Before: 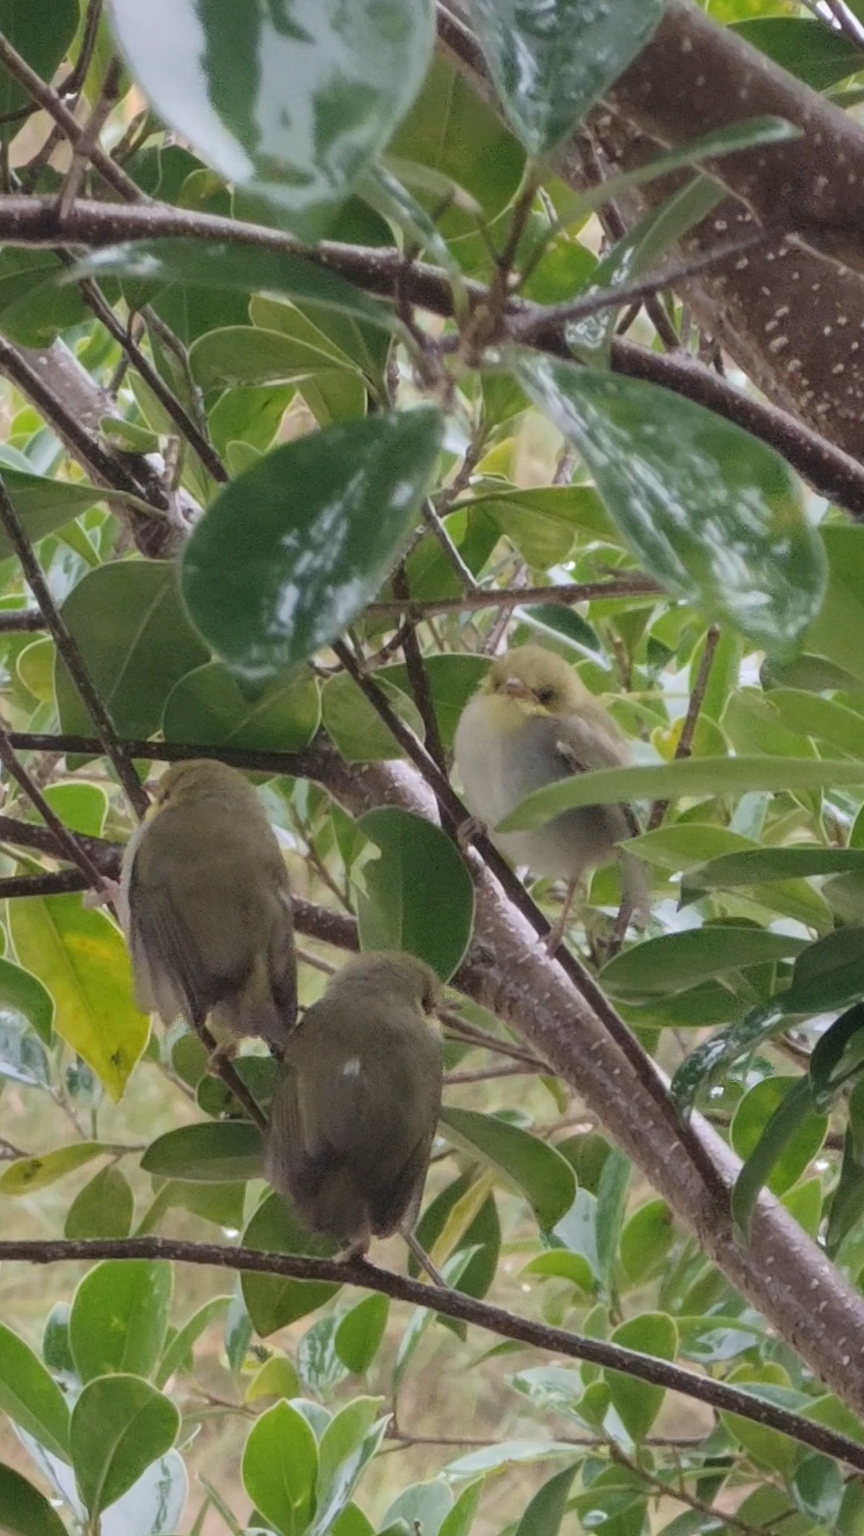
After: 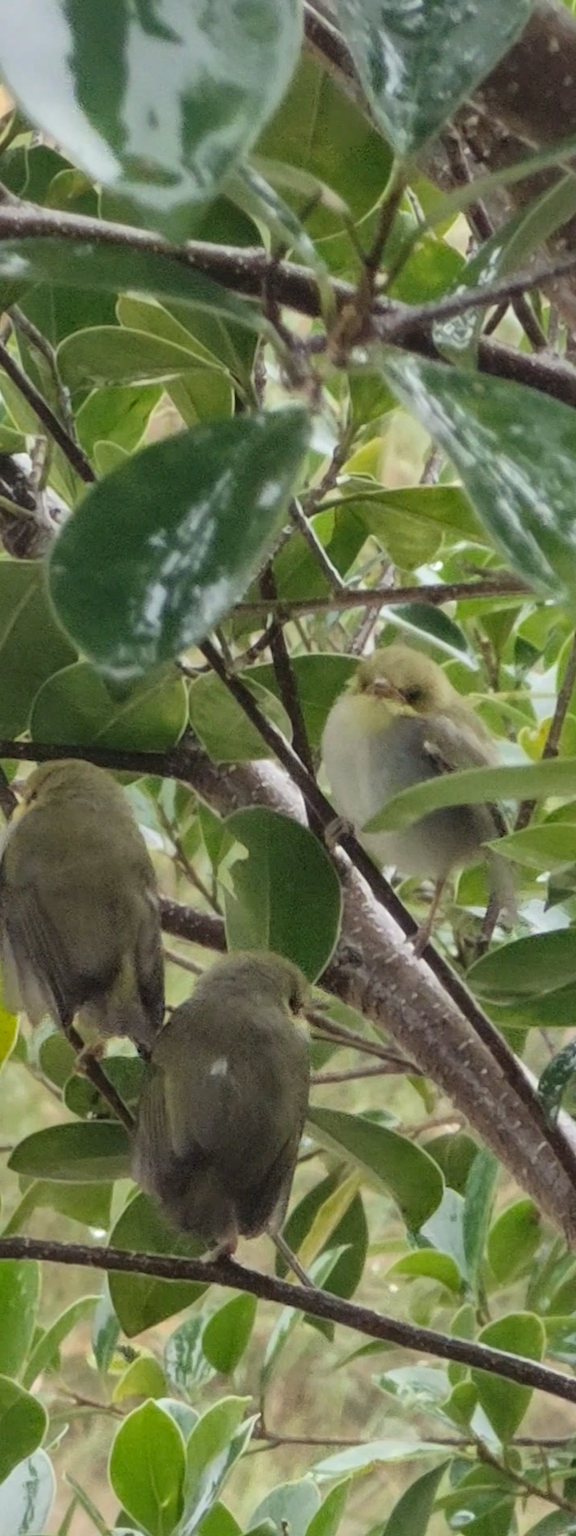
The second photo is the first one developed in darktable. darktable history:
local contrast: mode bilateral grid, contrast 20, coarseness 50, detail 132%, midtone range 0.2
color correction: highlights a* -4.28, highlights b* 6.53
crop and rotate: left 15.446%, right 17.836%
